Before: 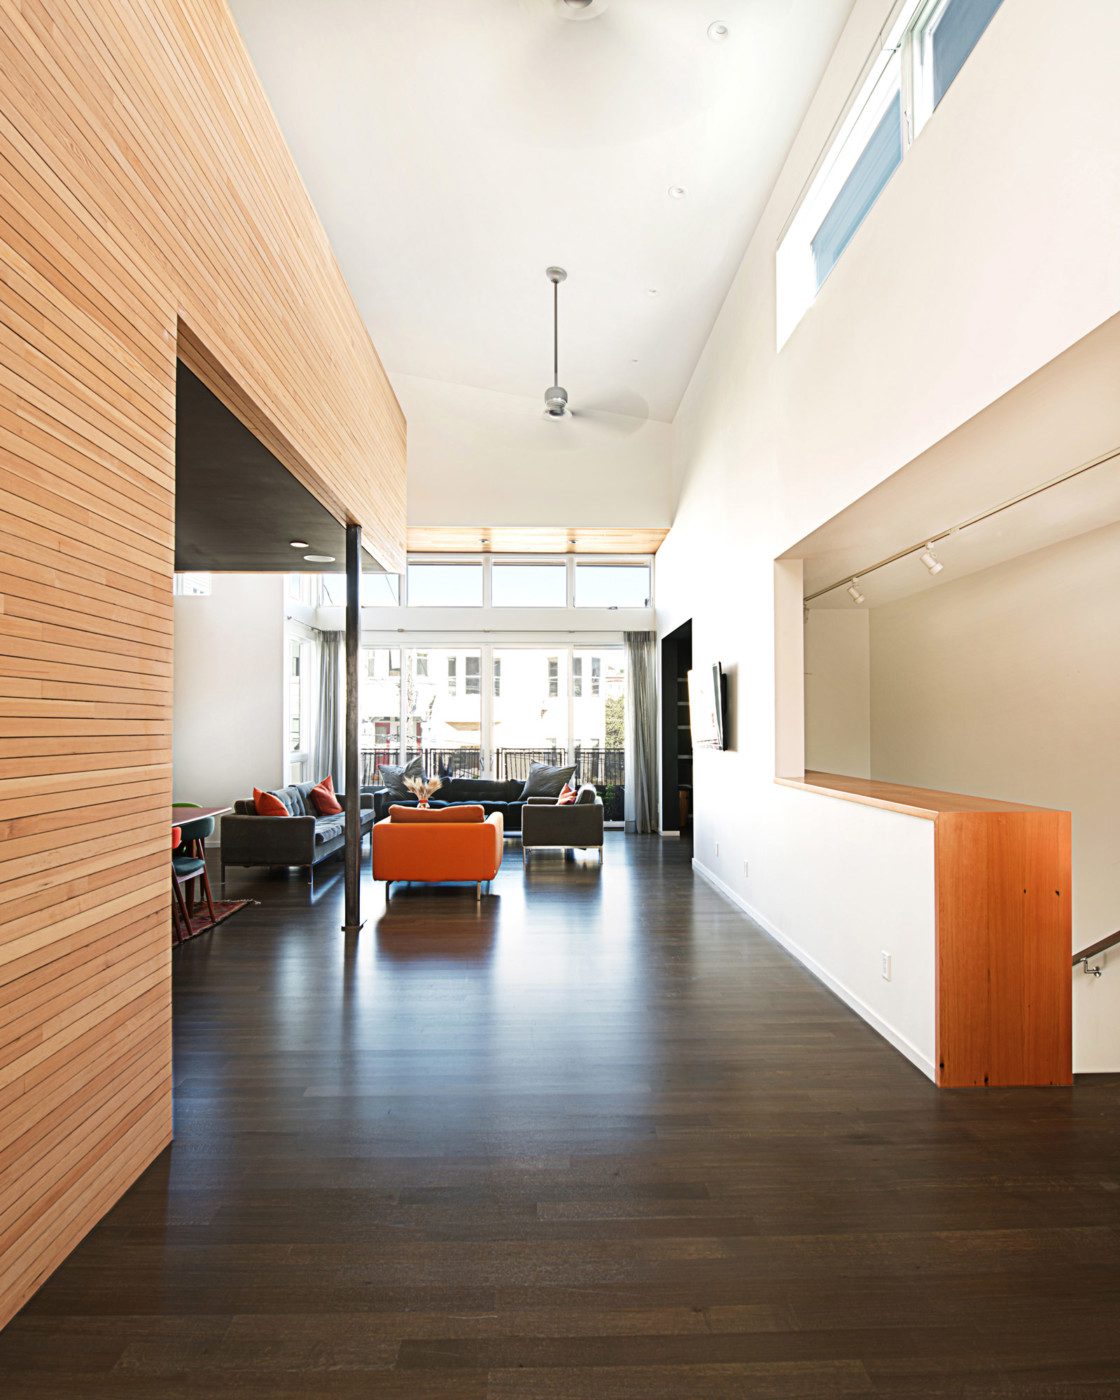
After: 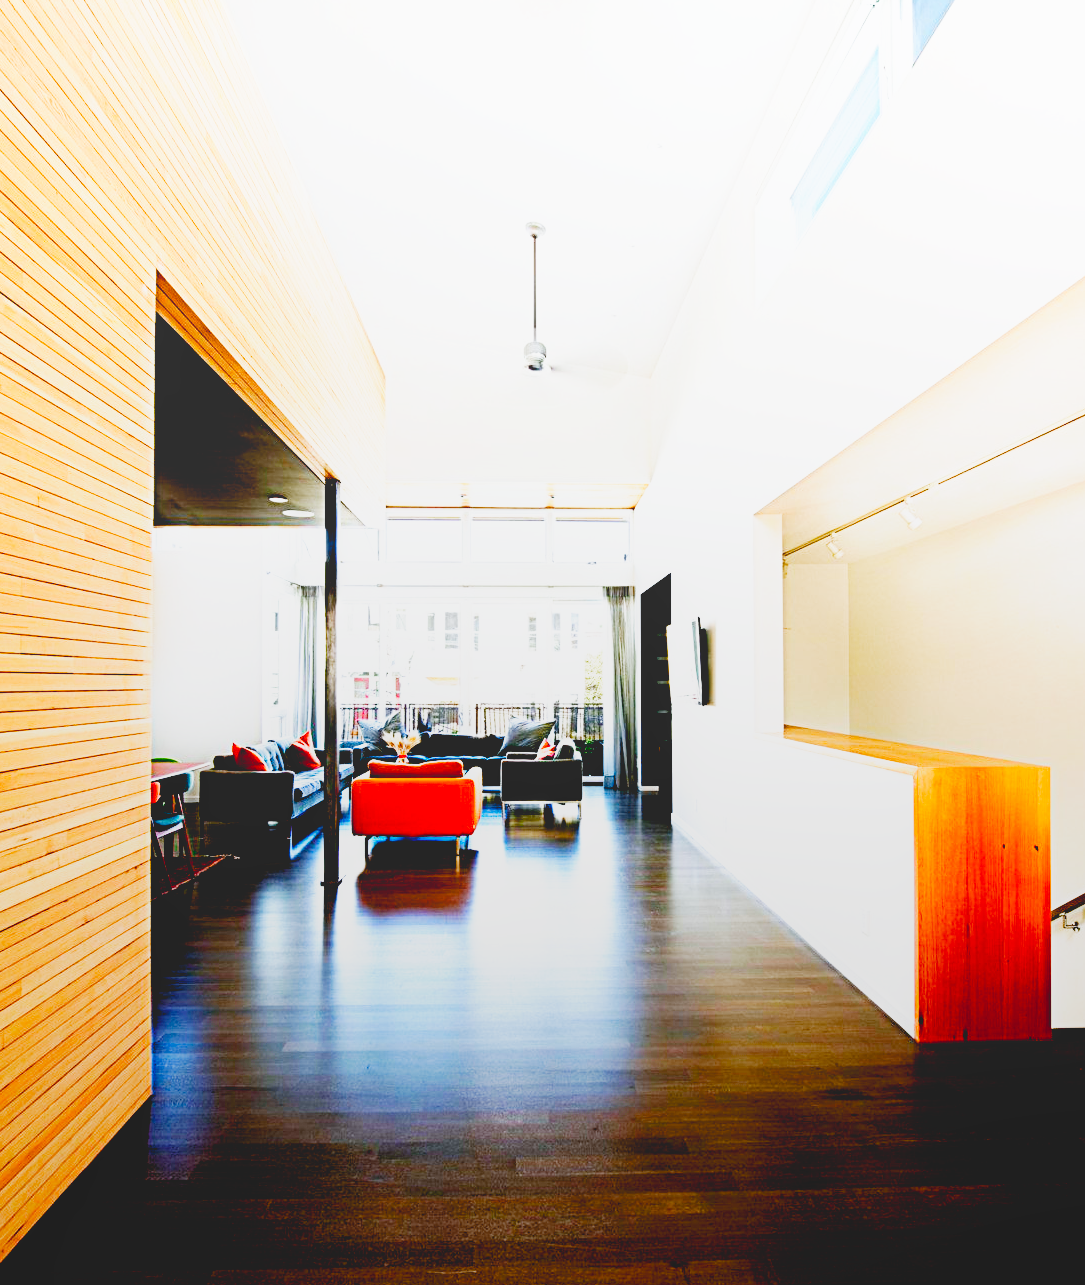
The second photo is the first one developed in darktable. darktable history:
white balance: red 0.974, blue 1.044
local contrast: detail 70%
exposure: black level correction 0.047, exposure 0.013 EV, compensate highlight preservation false
base curve: curves: ch0 [(0, 0) (0.007, 0.004) (0.027, 0.03) (0.046, 0.07) (0.207, 0.54) (0.442, 0.872) (0.673, 0.972) (1, 1)], preserve colors none
color balance rgb: perceptual saturation grading › global saturation 20%, perceptual saturation grading › highlights -25%, perceptual saturation grading › shadows 25%
crop: left 1.964%, top 3.251%, right 1.122%, bottom 4.933%
